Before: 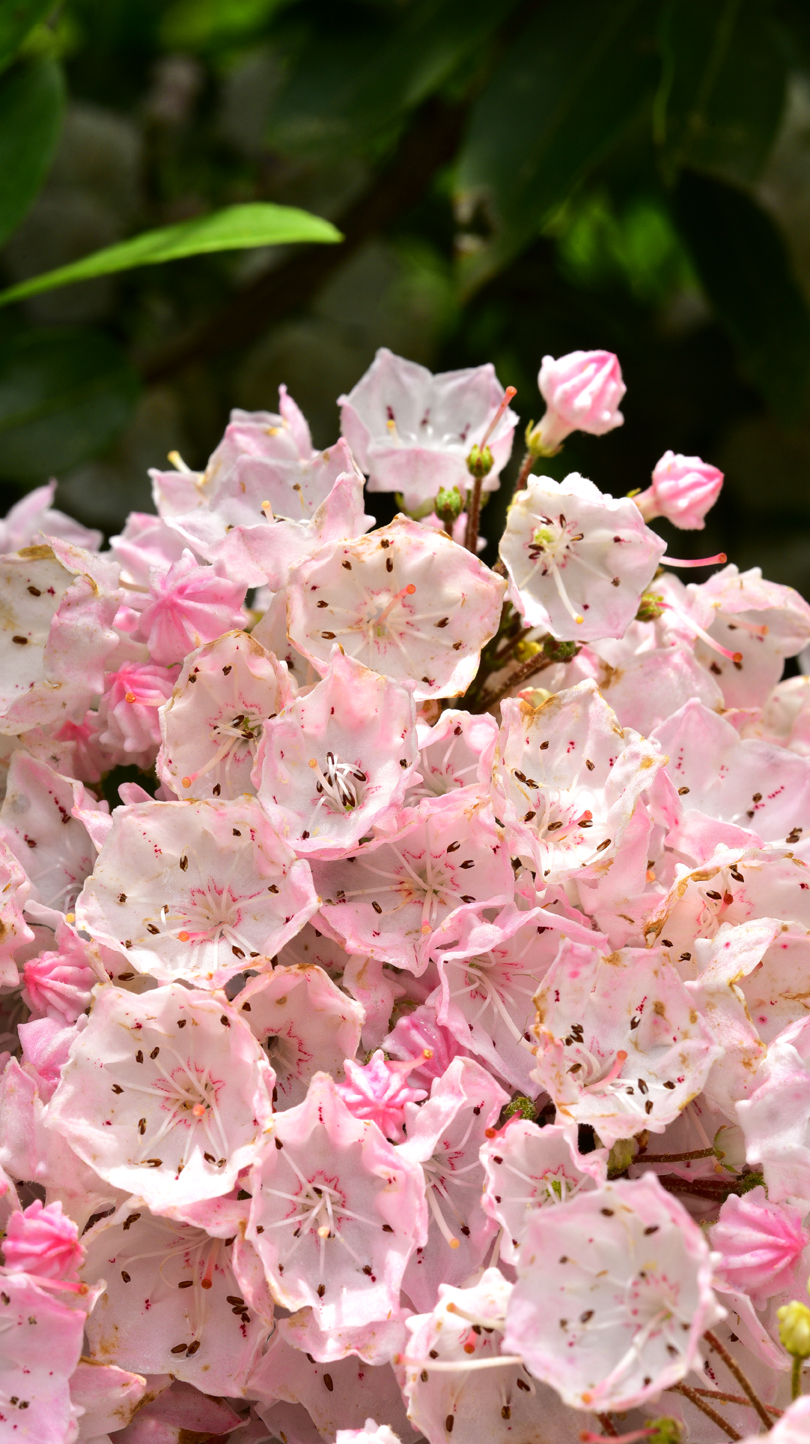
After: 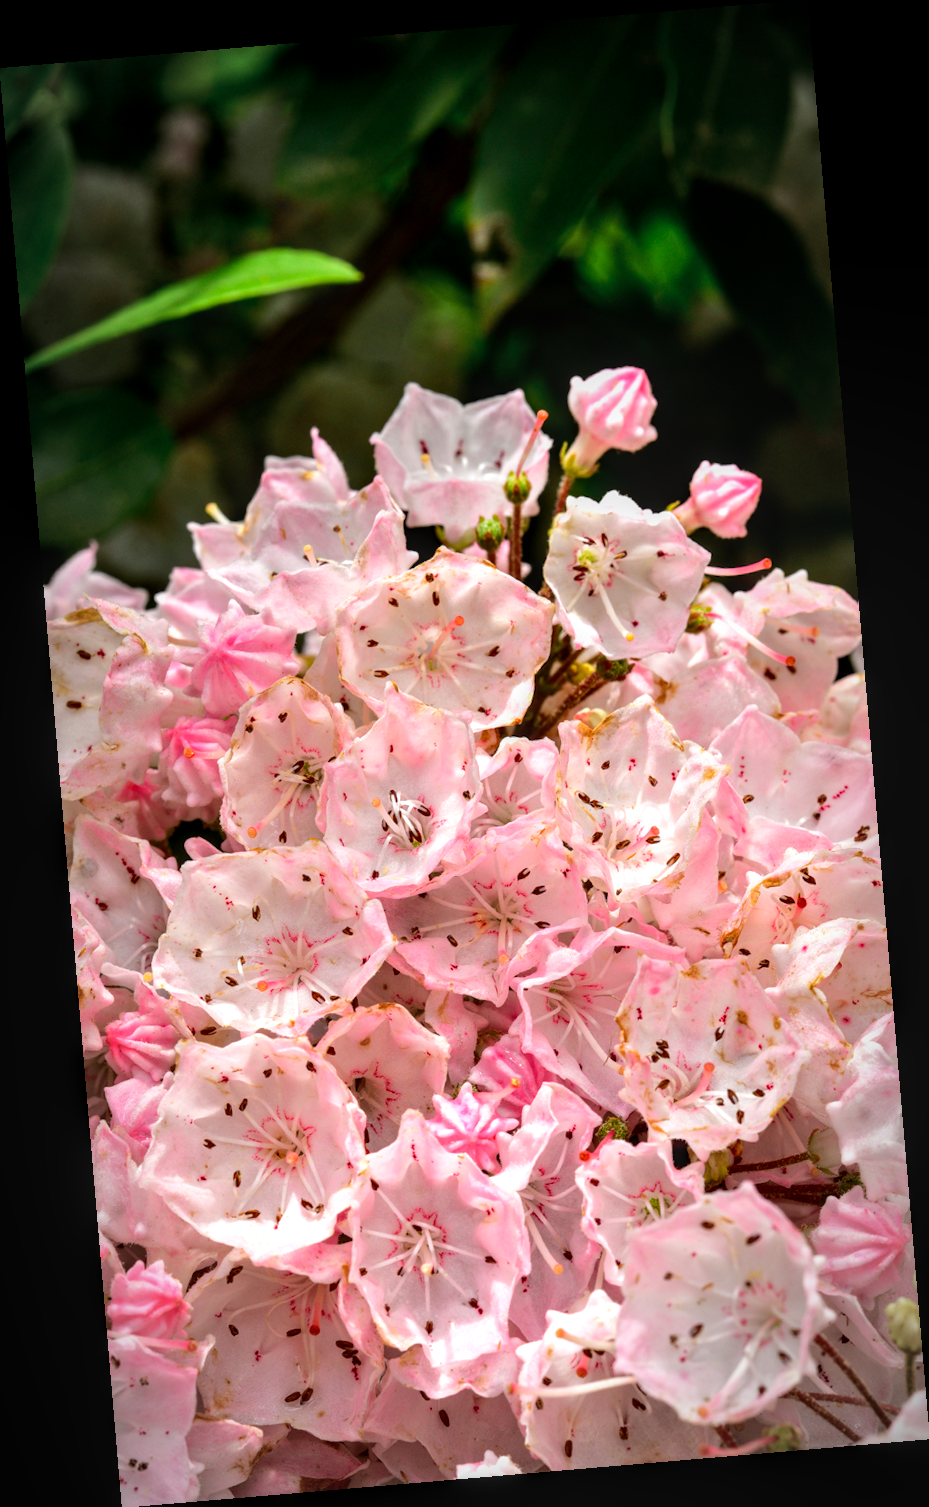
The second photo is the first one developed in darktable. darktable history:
vignetting: automatic ratio true
rotate and perspective: rotation -4.86°, automatic cropping off
local contrast: detail 130%
